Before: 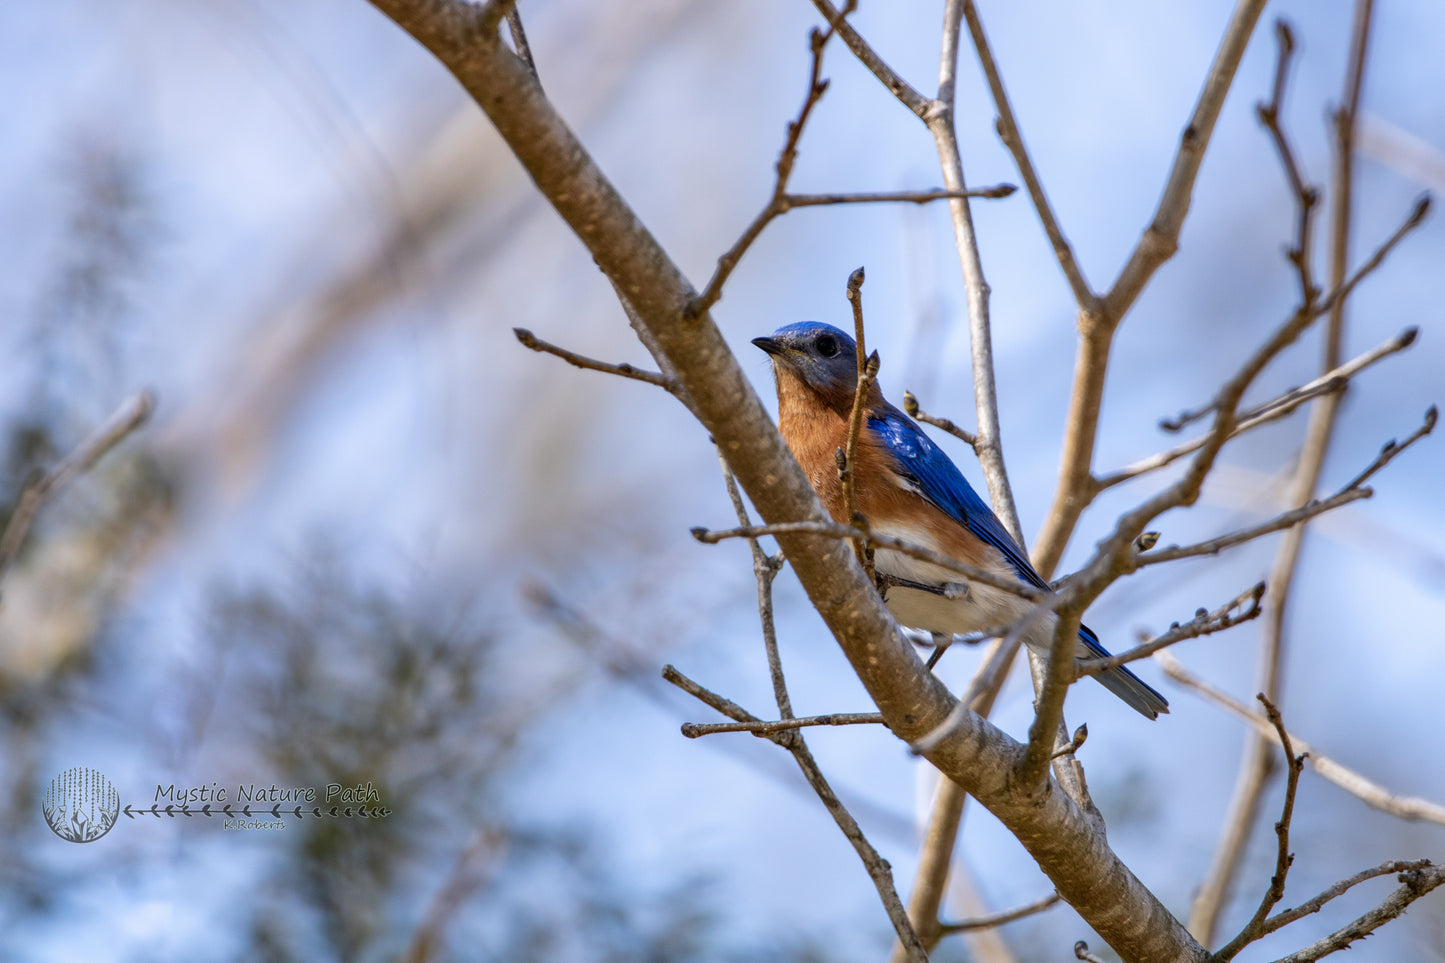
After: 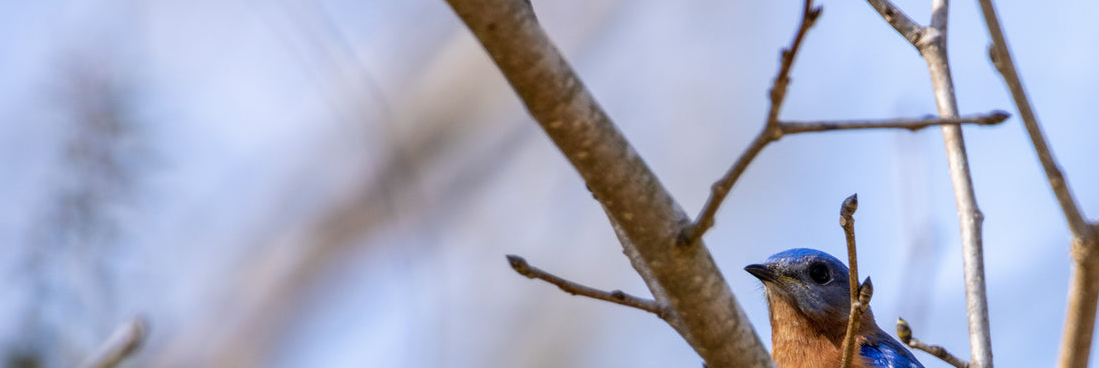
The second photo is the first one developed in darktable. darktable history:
crop: left 0.508%, top 7.649%, right 23.423%, bottom 54.079%
